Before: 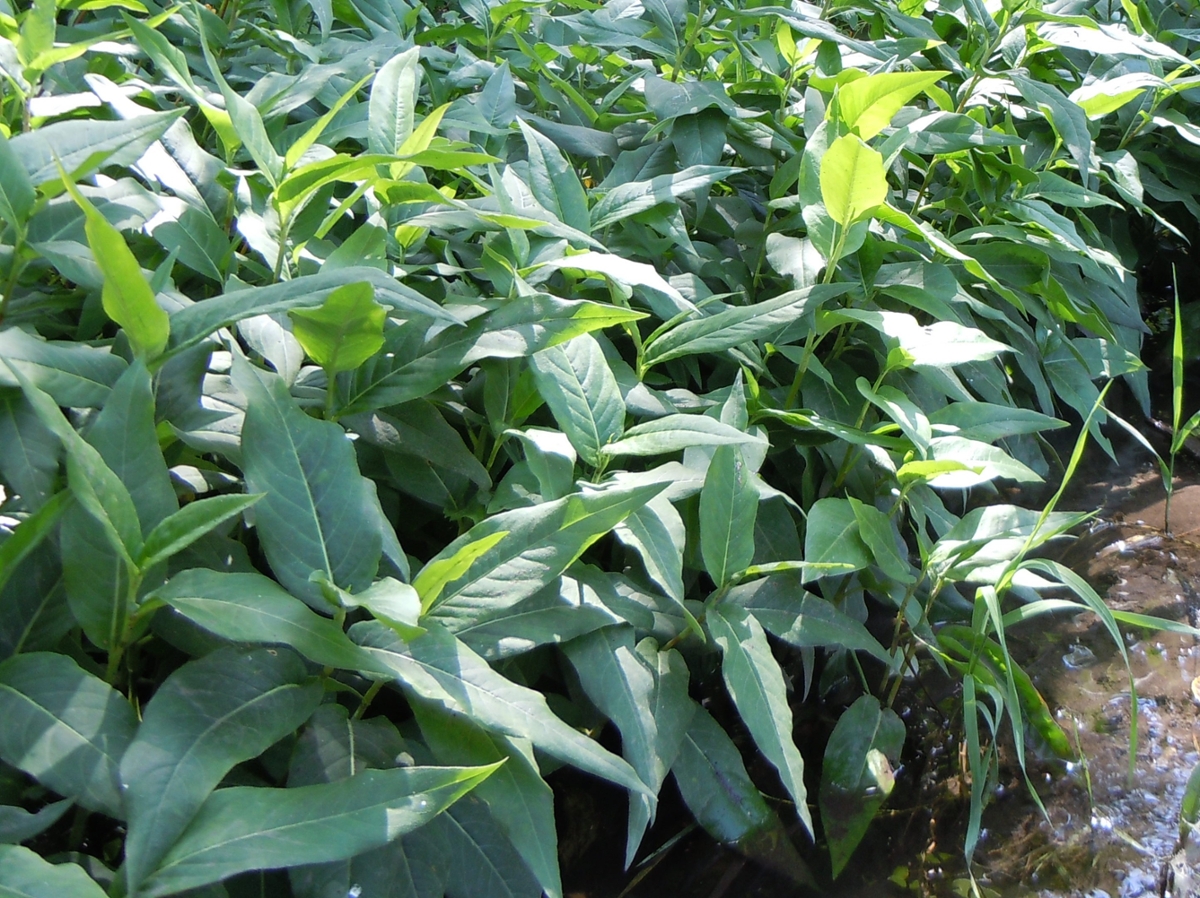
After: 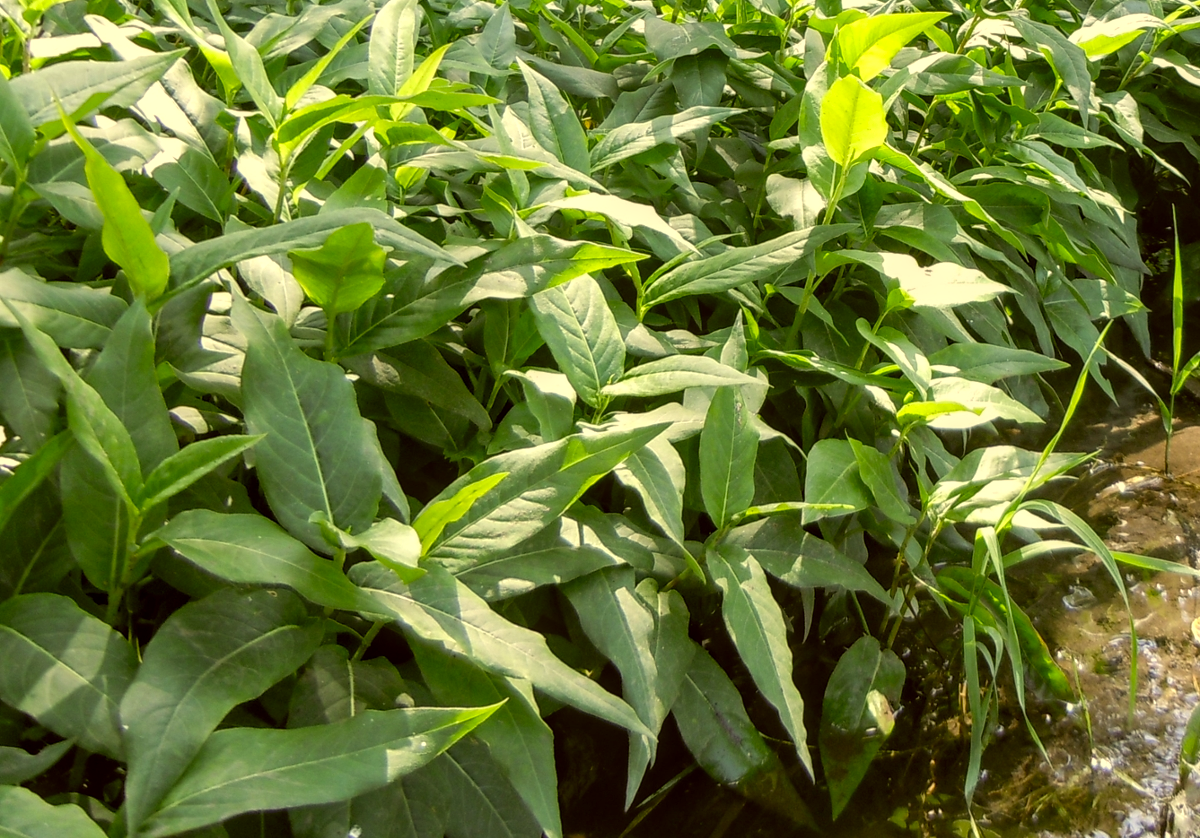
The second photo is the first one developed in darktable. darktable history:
color correction: highlights a* 0.155, highlights b* 29.42, shadows a* -0.273, shadows b* 21.25
local contrast: on, module defaults
crop and rotate: top 6.575%
